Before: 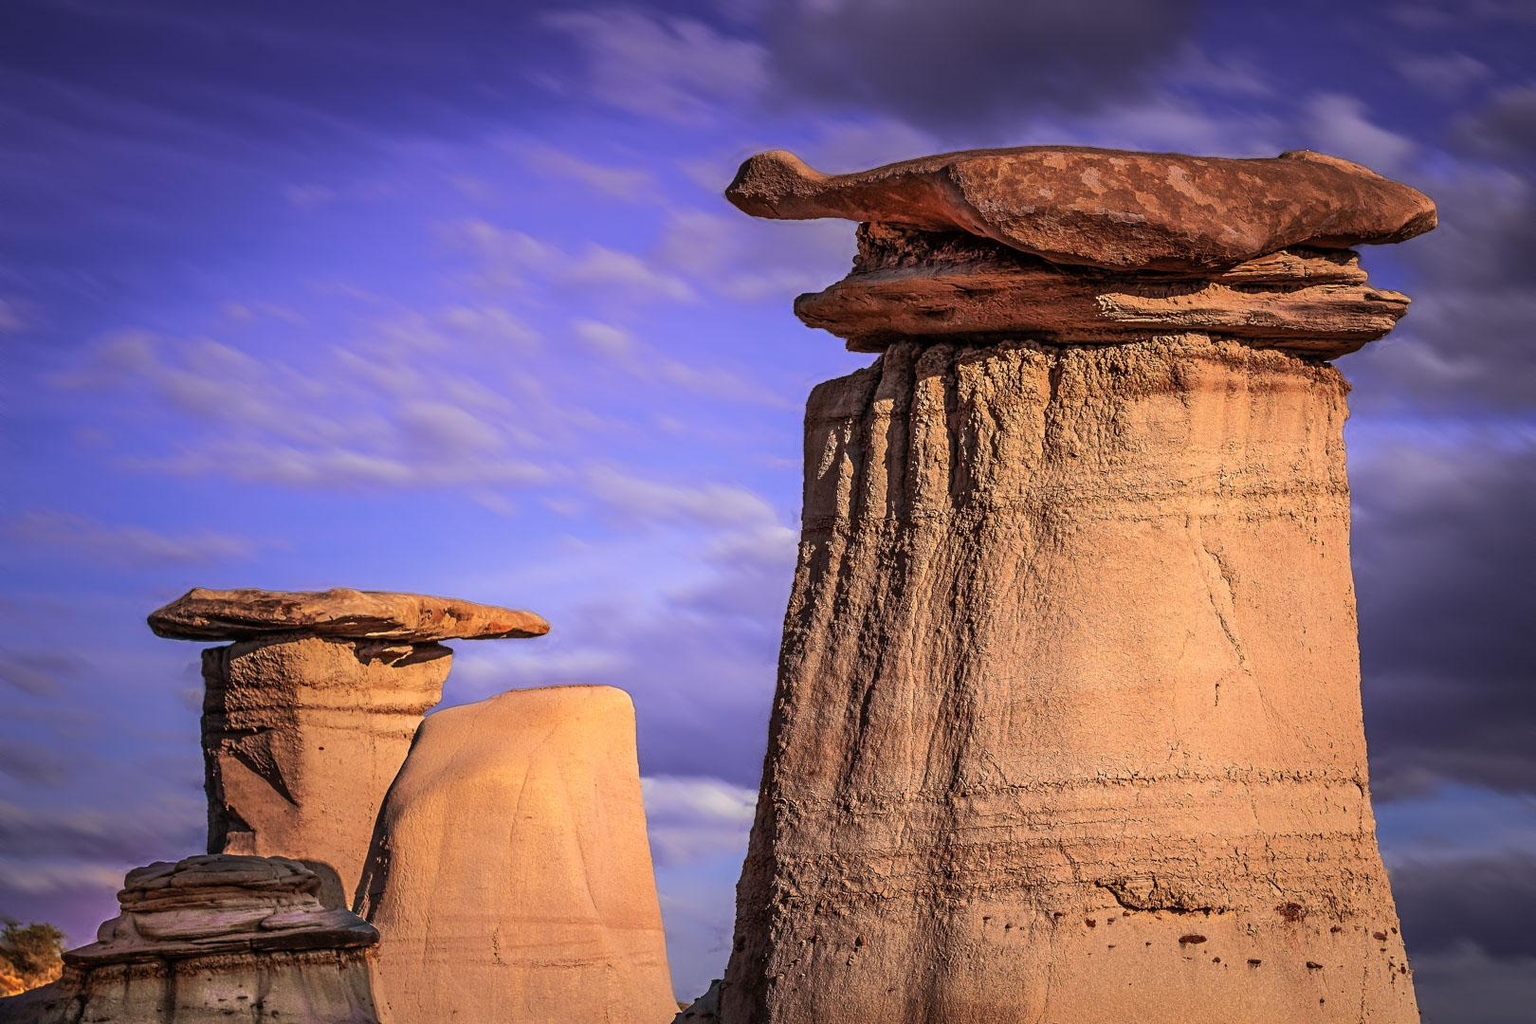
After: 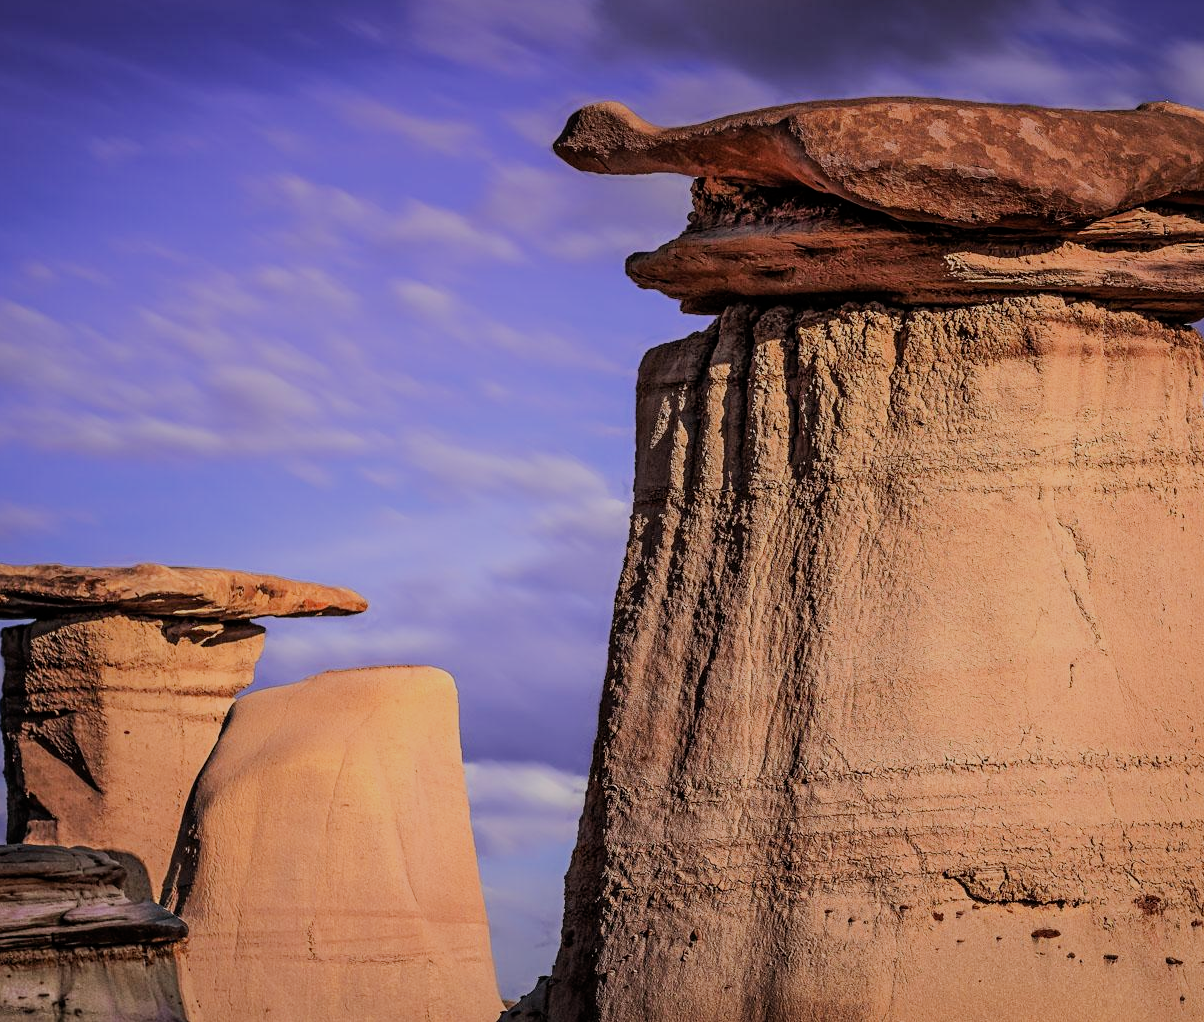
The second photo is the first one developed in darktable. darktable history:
filmic rgb: black relative exposure -7.65 EV, white relative exposure 4.56 EV, threshold 5.94 EV, hardness 3.61, enable highlight reconstruction true
crop and rotate: left 13.111%, top 5.297%, right 12.549%
